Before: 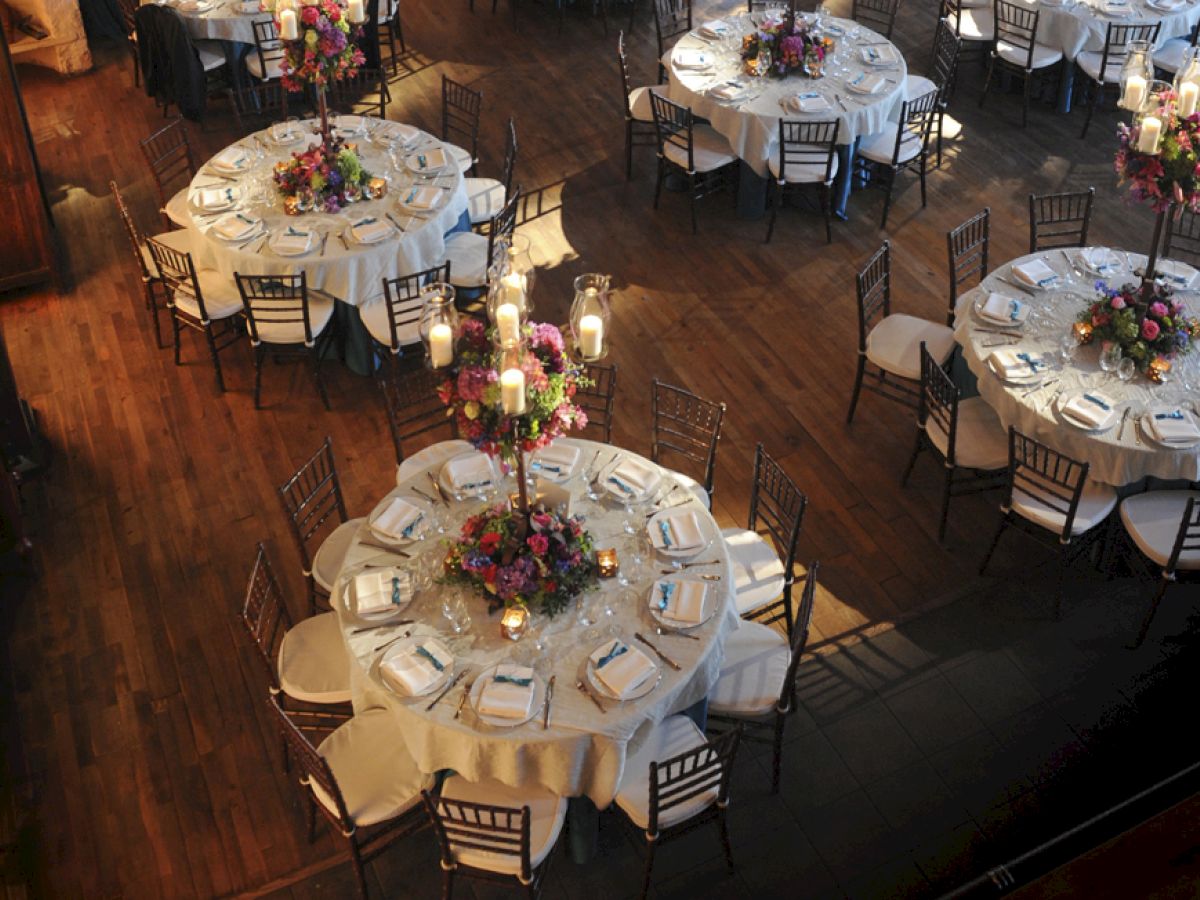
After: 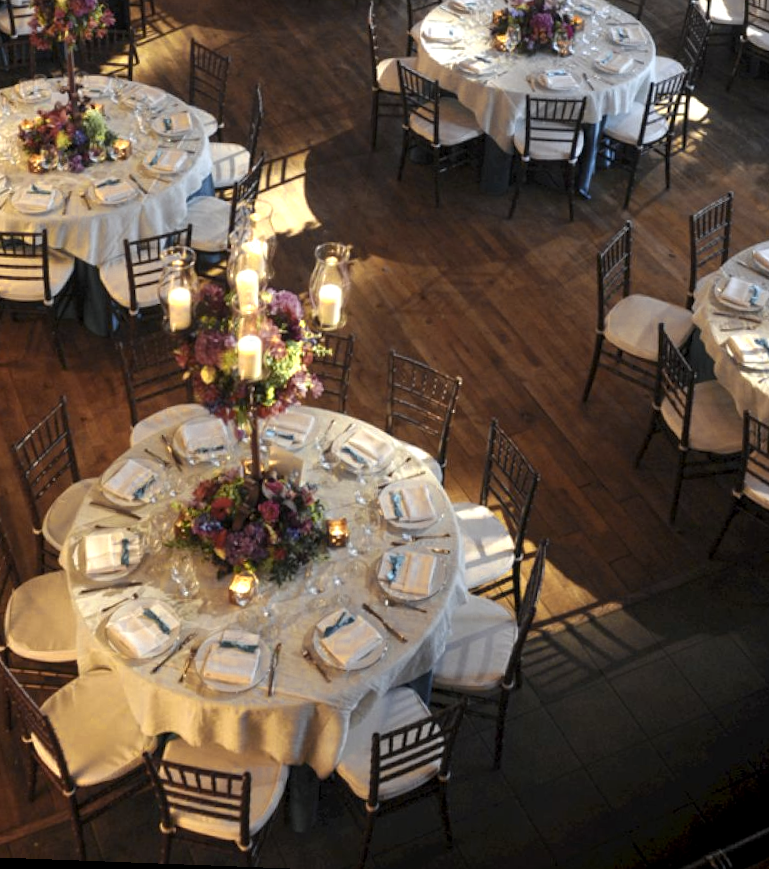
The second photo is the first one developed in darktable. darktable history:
crop and rotate: left 22.918%, top 5.629%, right 14.711%, bottom 2.247%
local contrast: highlights 100%, shadows 100%, detail 120%, midtone range 0.2
color zones: curves: ch0 [(0.004, 0.306) (0.107, 0.448) (0.252, 0.656) (0.41, 0.398) (0.595, 0.515) (0.768, 0.628)]; ch1 [(0.07, 0.323) (0.151, 0.452) (0.252, 0.608) (0.346, 0.221) (0.463, 0.189) (0.61, 0.368) (0.735, 0.395) (0.921, 0.412)]; ch2 [(0, 0.476) (0.132, 0.512) (0.243, 0.512) (0.397, 0.48) (0.522, 0.376) (0.634, 0.536) (0.761, 0.46)]
rotate and perspective: rotation 2.17°, automatic cropping off
